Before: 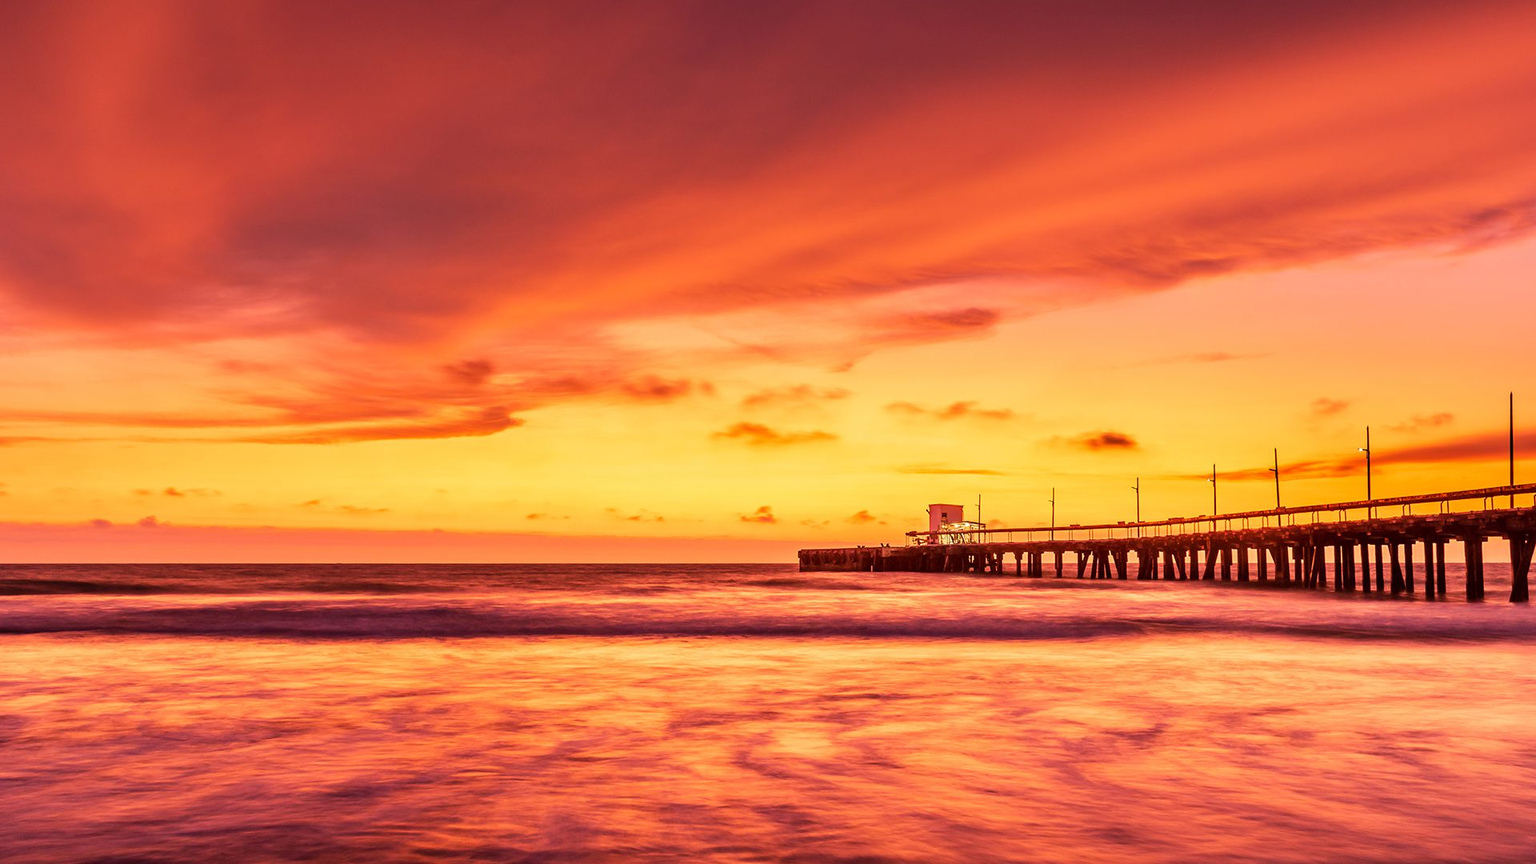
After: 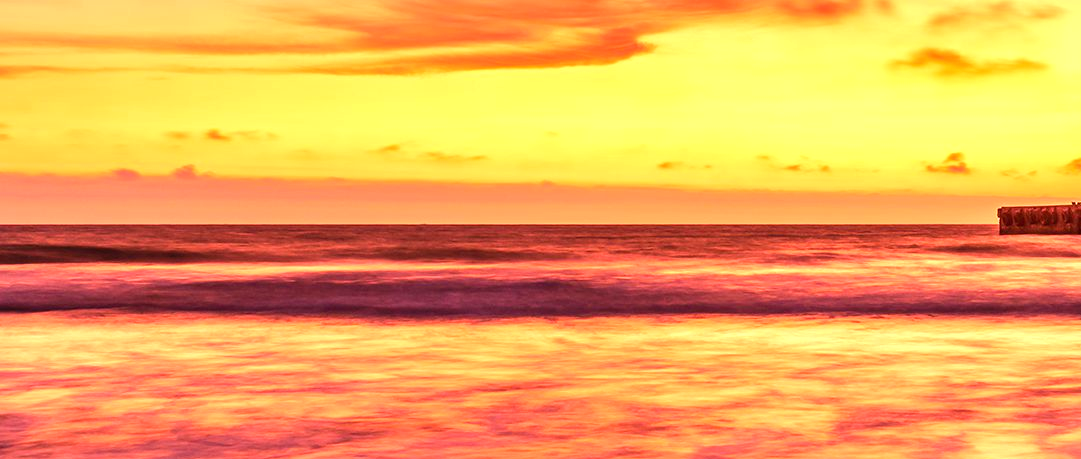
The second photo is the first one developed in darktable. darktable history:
tone equalizer: on, module defaults
crop: top 44.53%, right 43.657%, bottom 12.924%
exposure: black level correction 0, exposure 0.693 EV, compensate highlight preservation false
